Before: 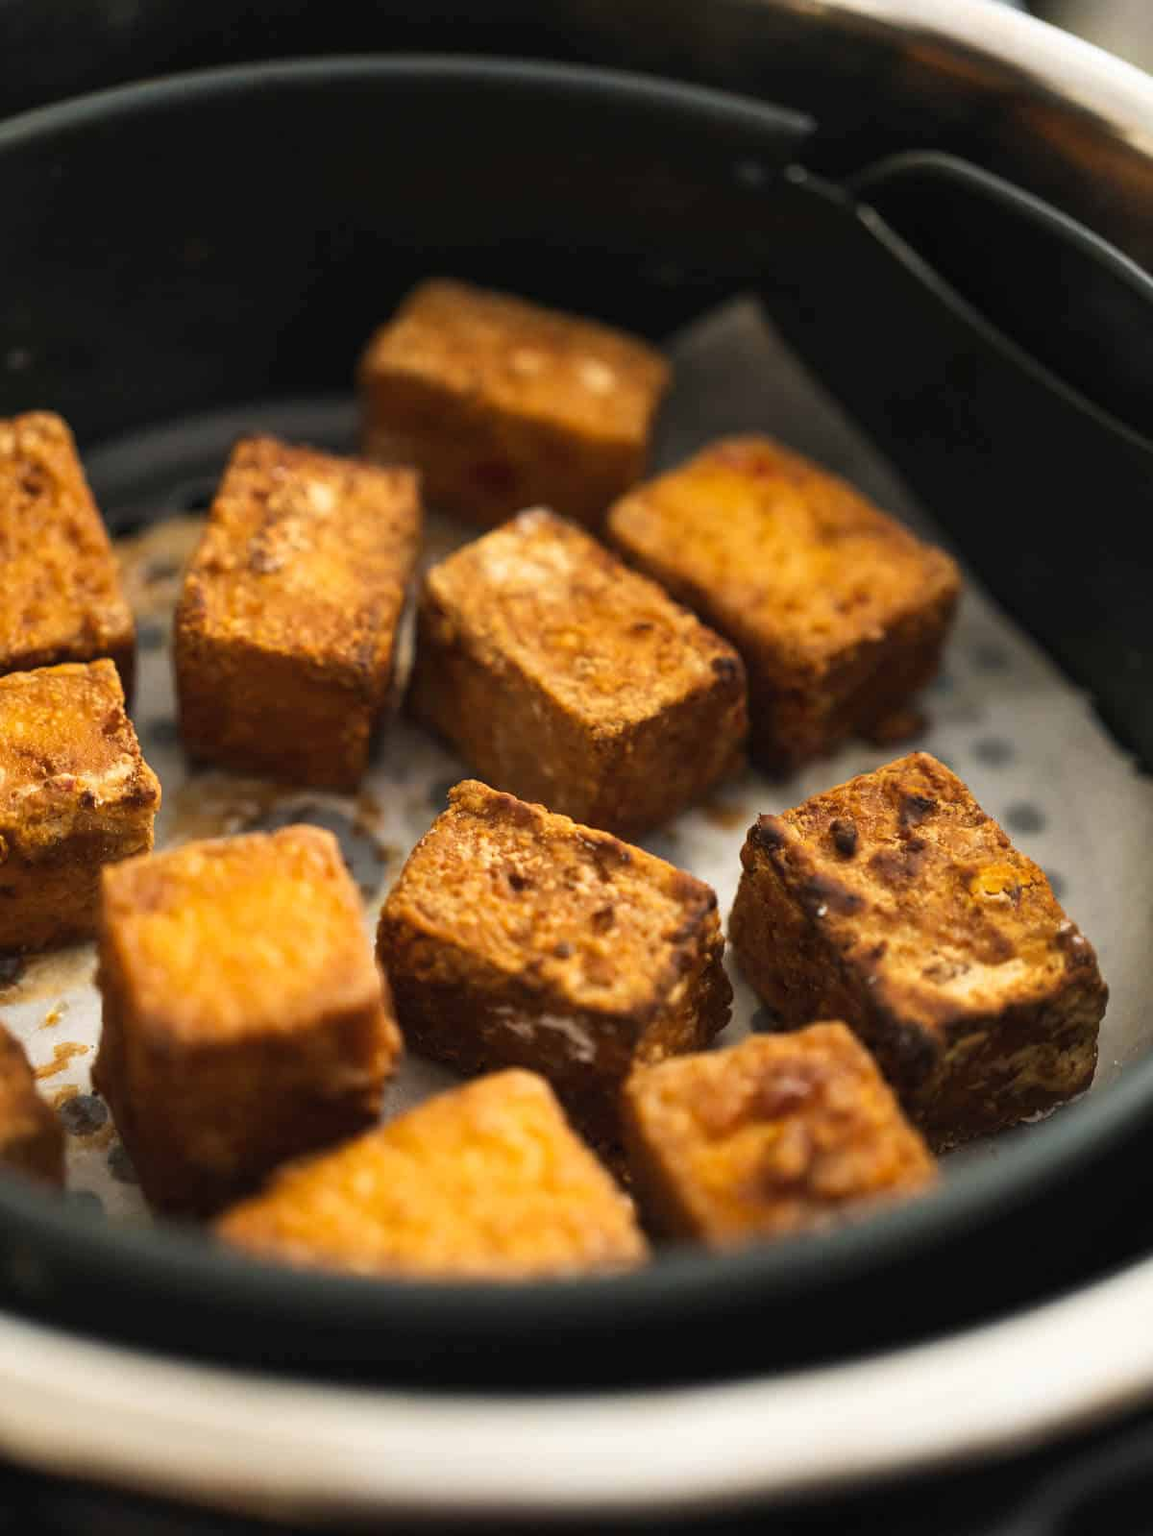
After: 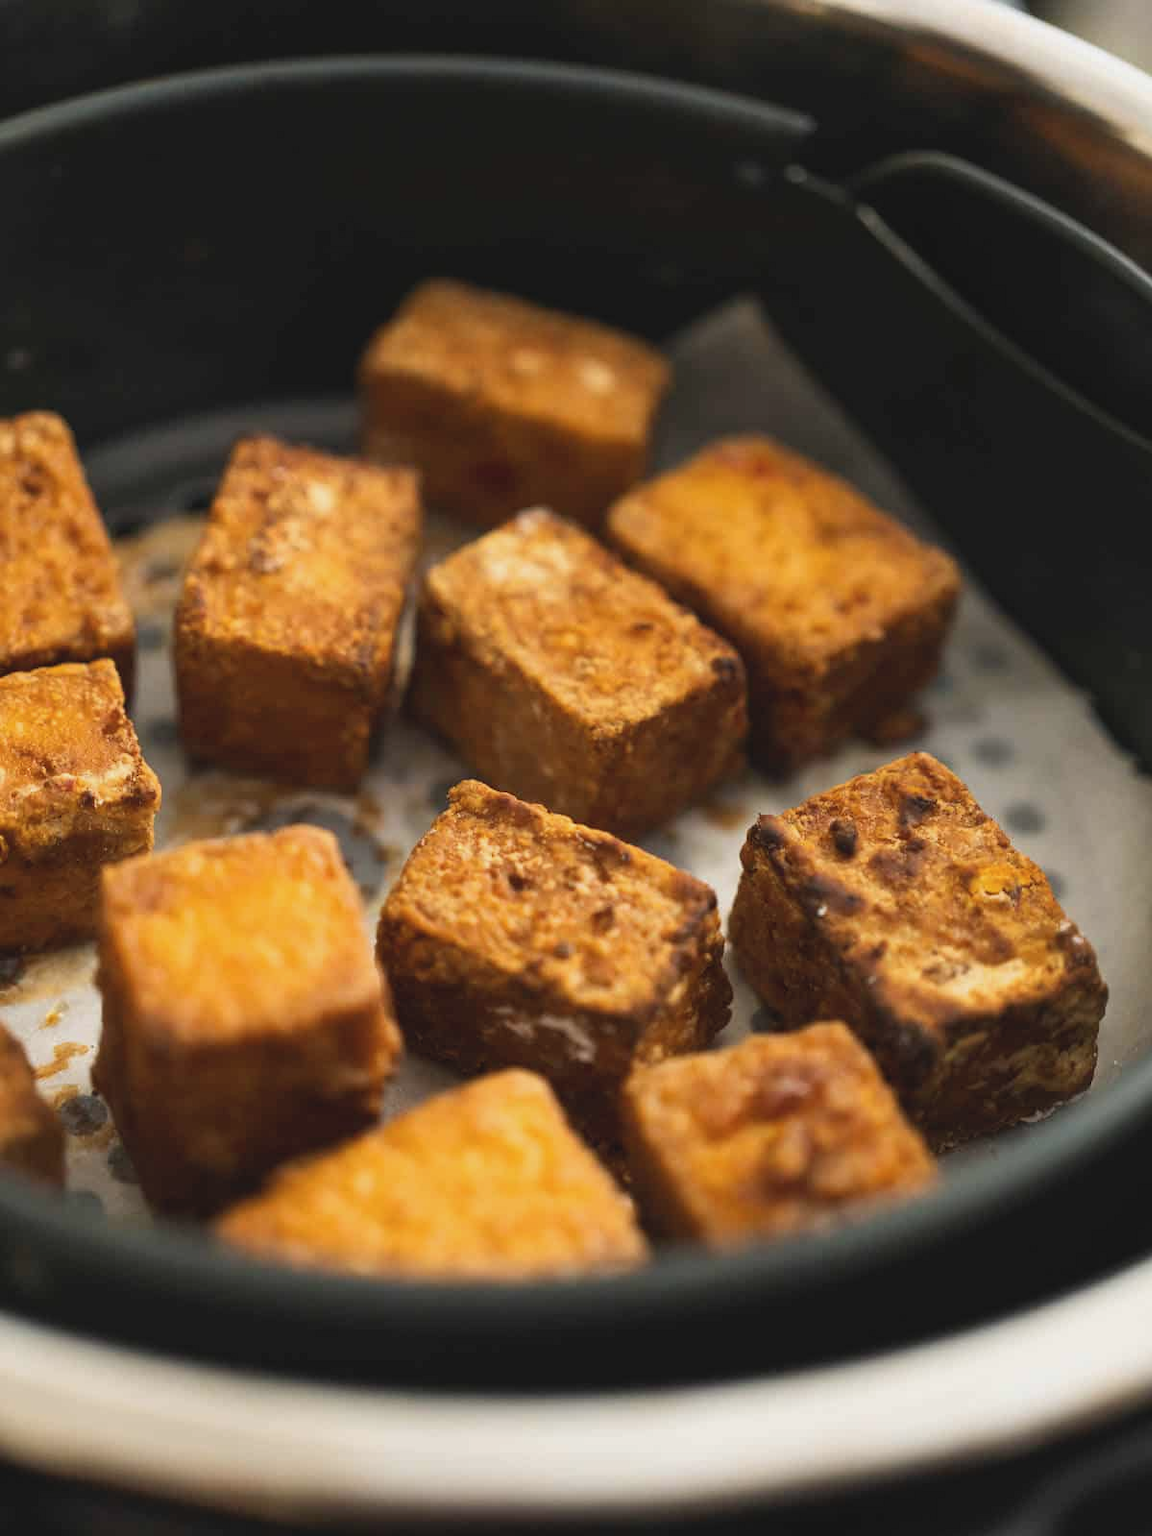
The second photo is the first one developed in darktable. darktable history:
contrast brightness saturation: contrast -0.096, saturation -0.089
